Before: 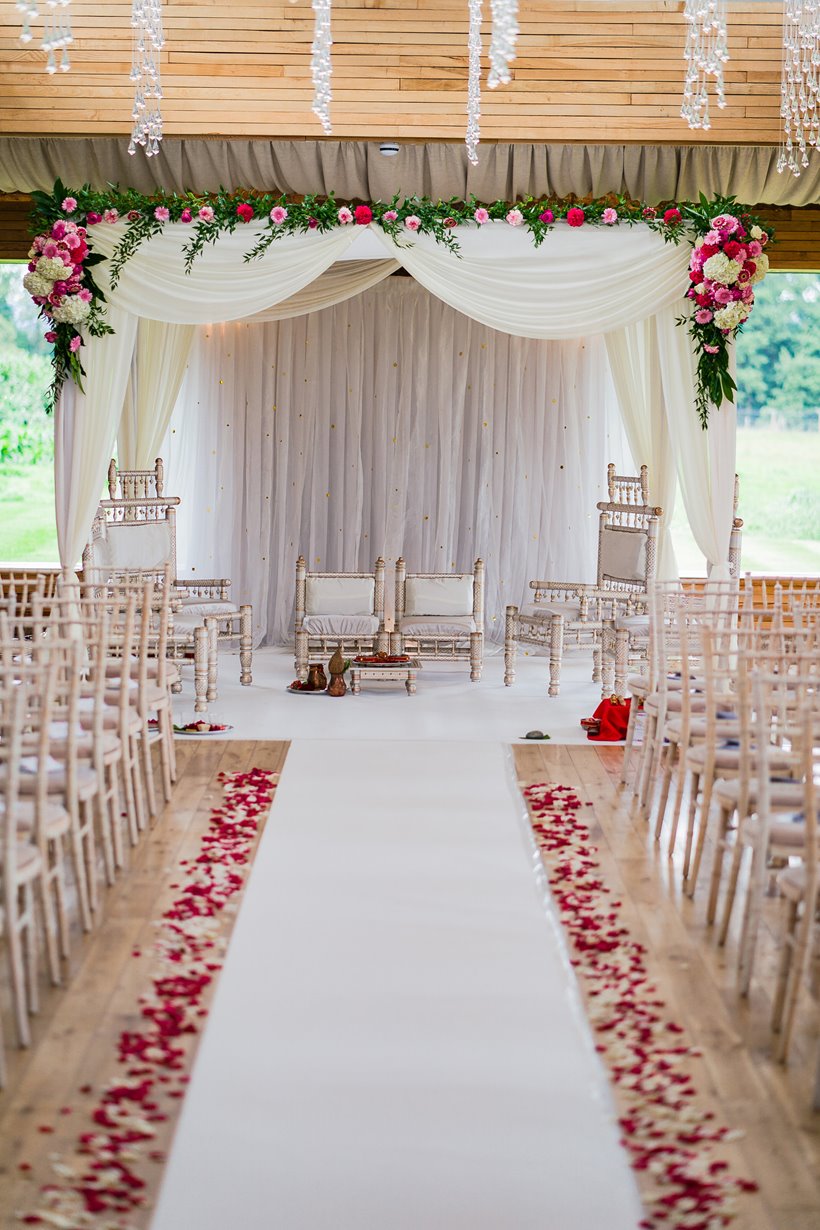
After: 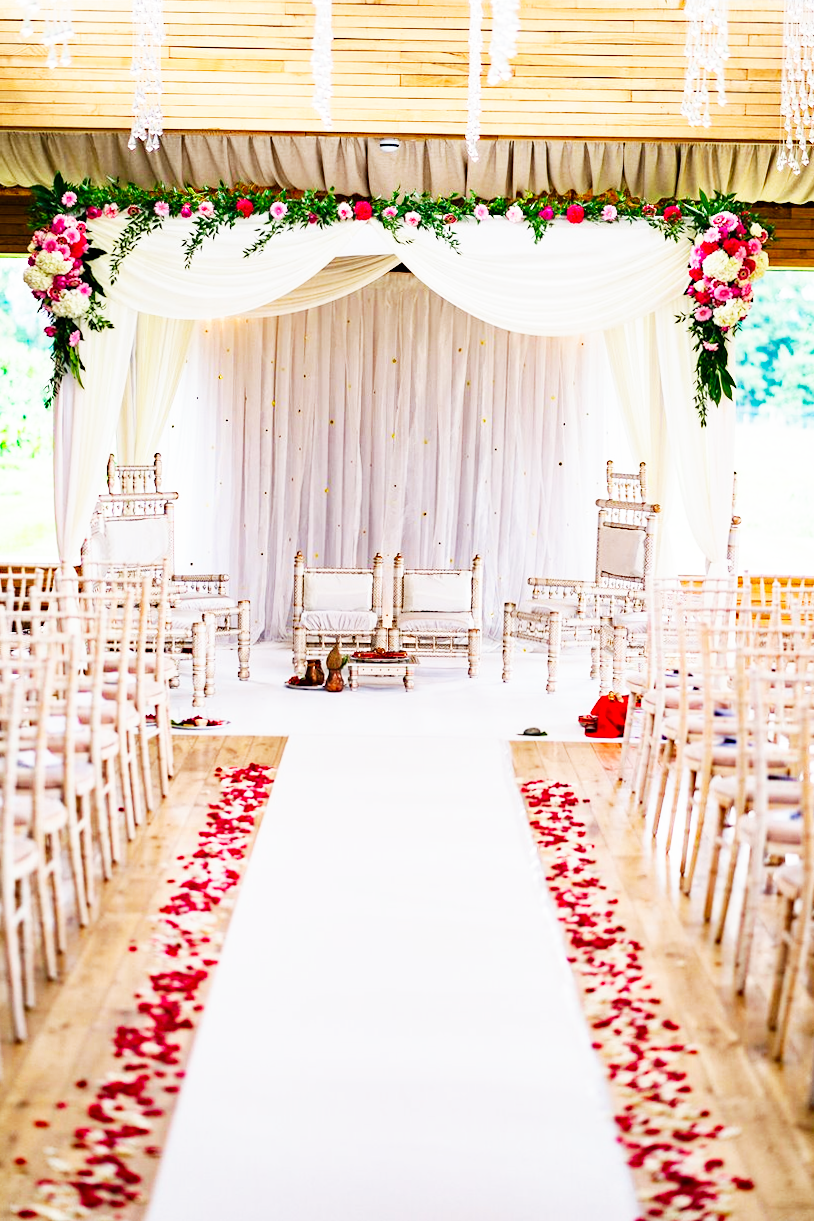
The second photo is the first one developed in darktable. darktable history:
crop and rotate: angle -0.265°
base curve: curves: ch0 [(0, 0) (0.007, 0.004) (0.027, 0.03) (0.046, 0.07) (0.207, 0.54) (0.442, 0.872) (0.673, 0.972) (1, 1)], preserve colors none
haze removal: strength 0.3, distance 0.253, compatibility mode true, adaptive false
